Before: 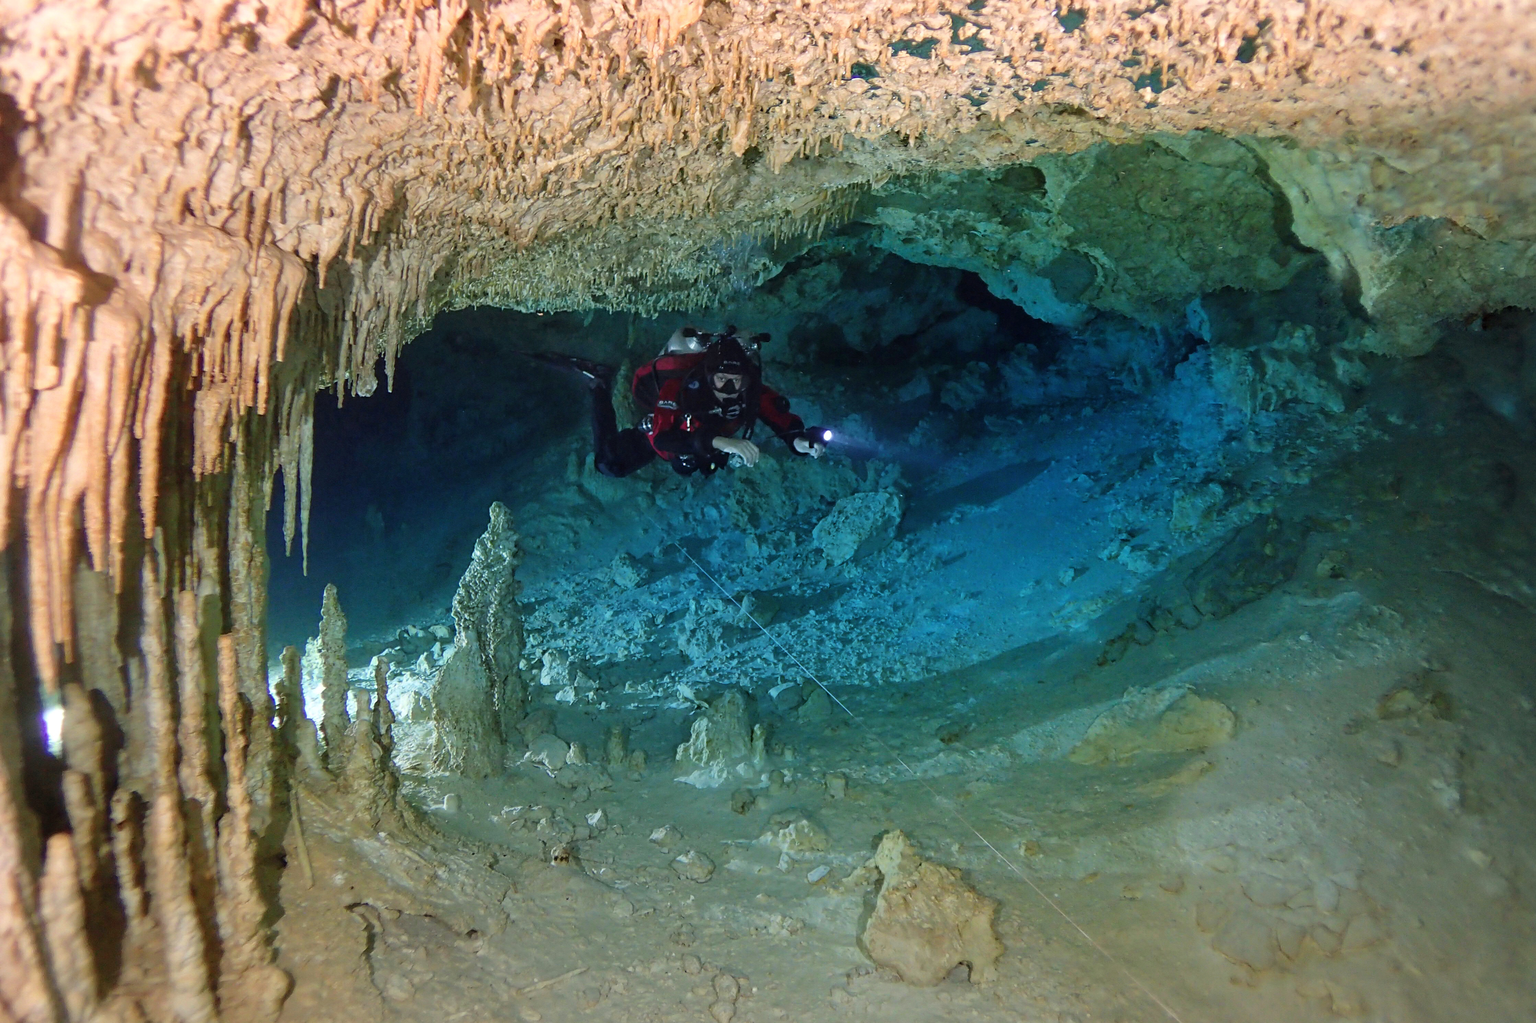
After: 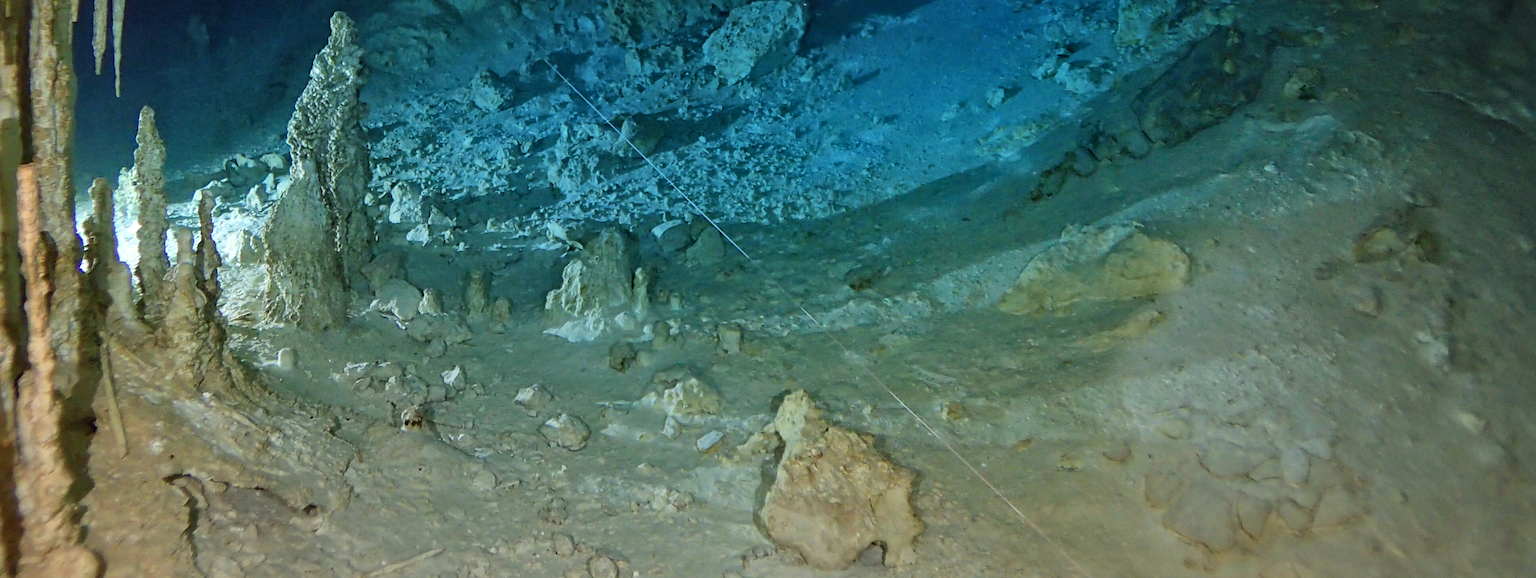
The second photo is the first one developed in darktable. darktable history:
local contrast: mode bilateral grid, contrast 19, coarseness 49, detail 130%, midtone range 0.2
tone equalizer: edges refinement/feathering 500, mask exposure compensation -1.57 EV, preserve details no
crop and rotate: left 13.233%, top 48.089%, bottom 2.835%
